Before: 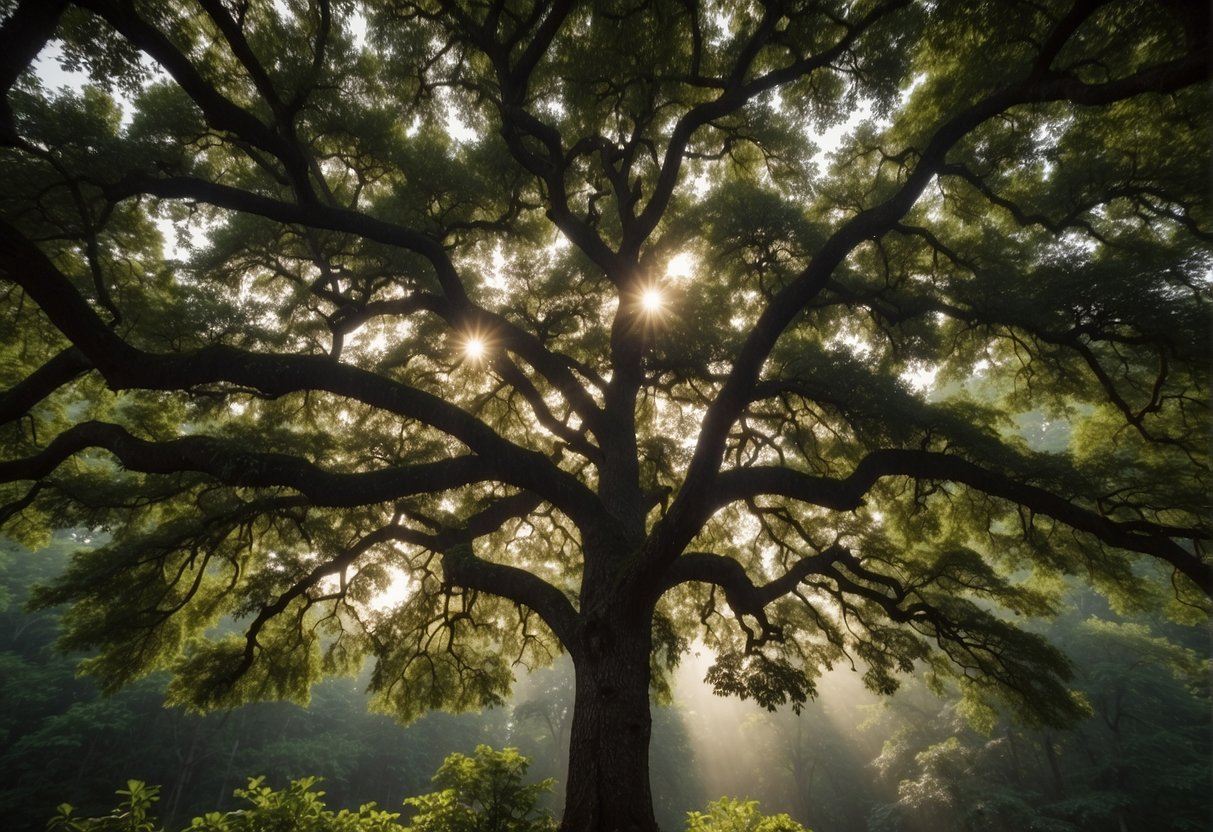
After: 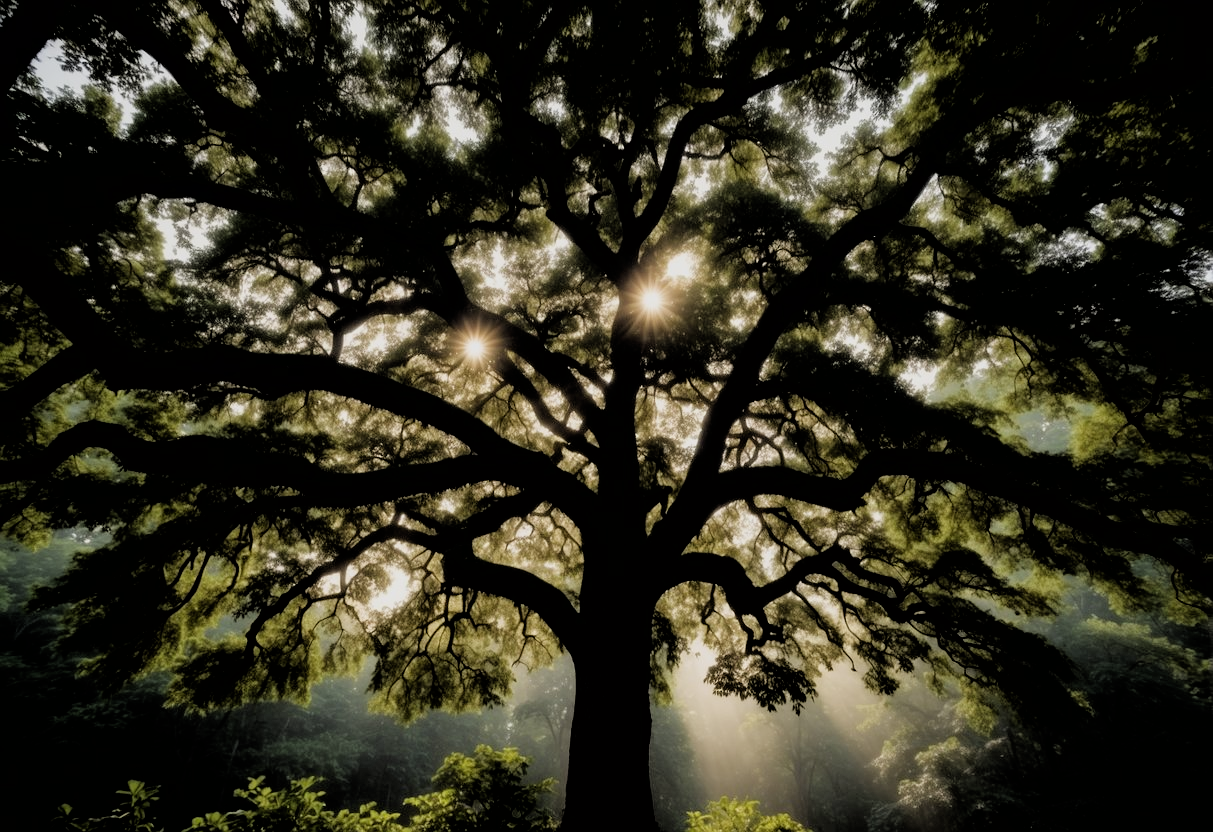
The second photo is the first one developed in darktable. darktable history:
filmic rgb: black relative exposure -3.32 EV, white relative exposure 3.46 EV, hardness 2.36, contrast 1.104
